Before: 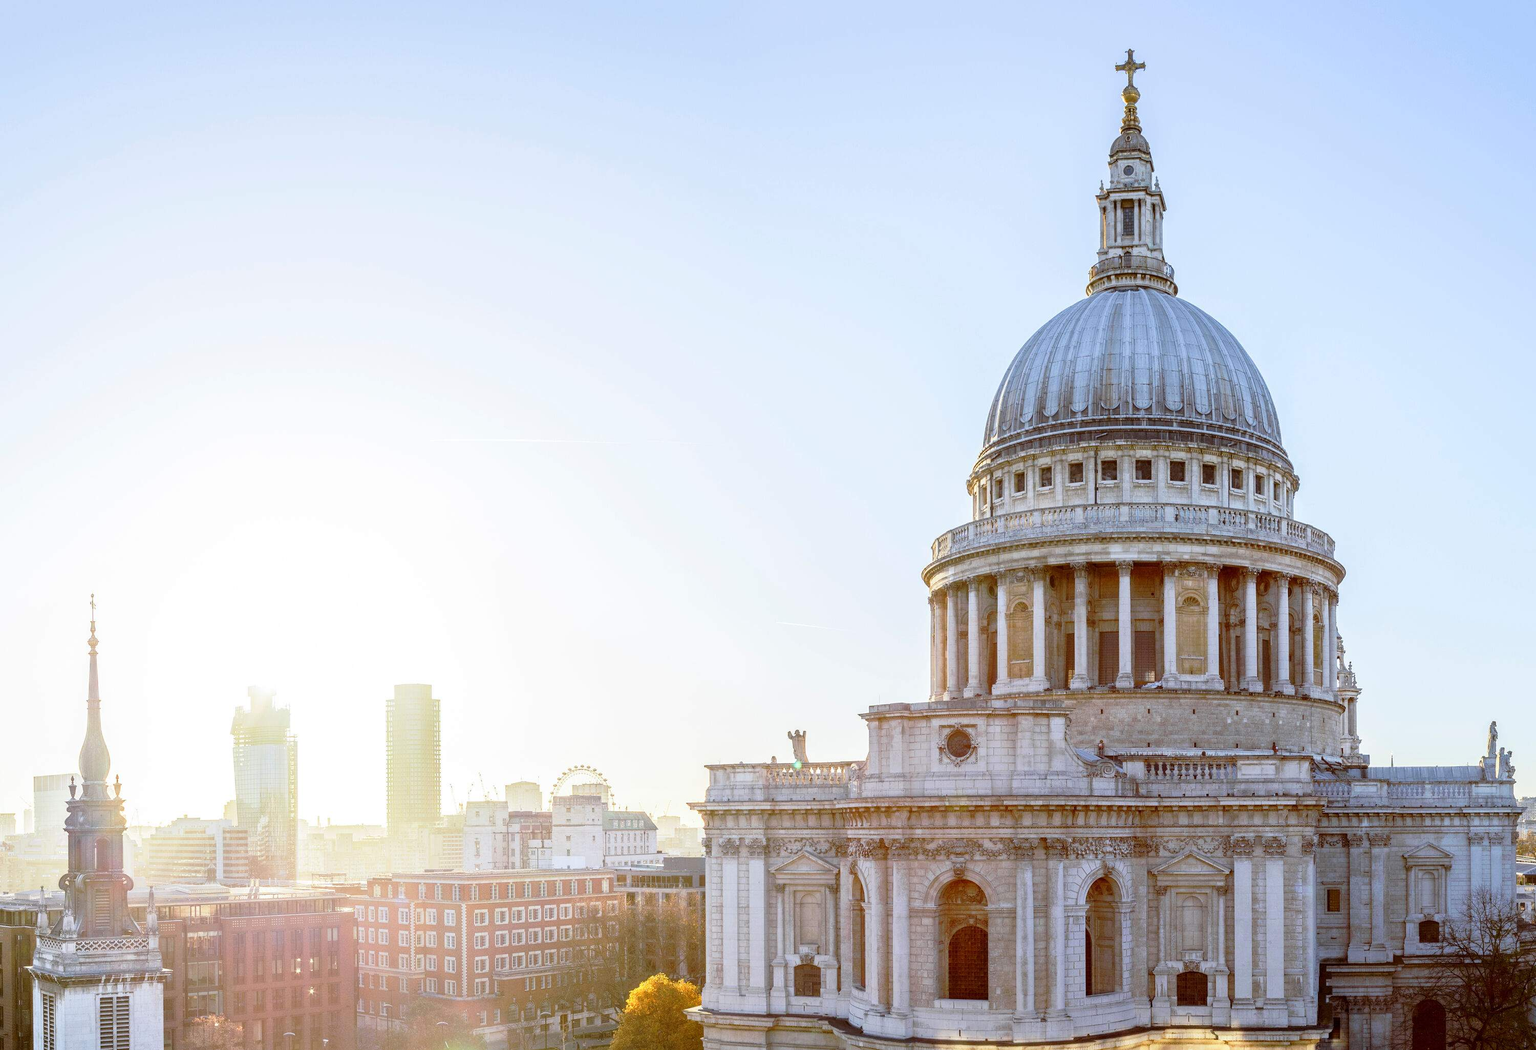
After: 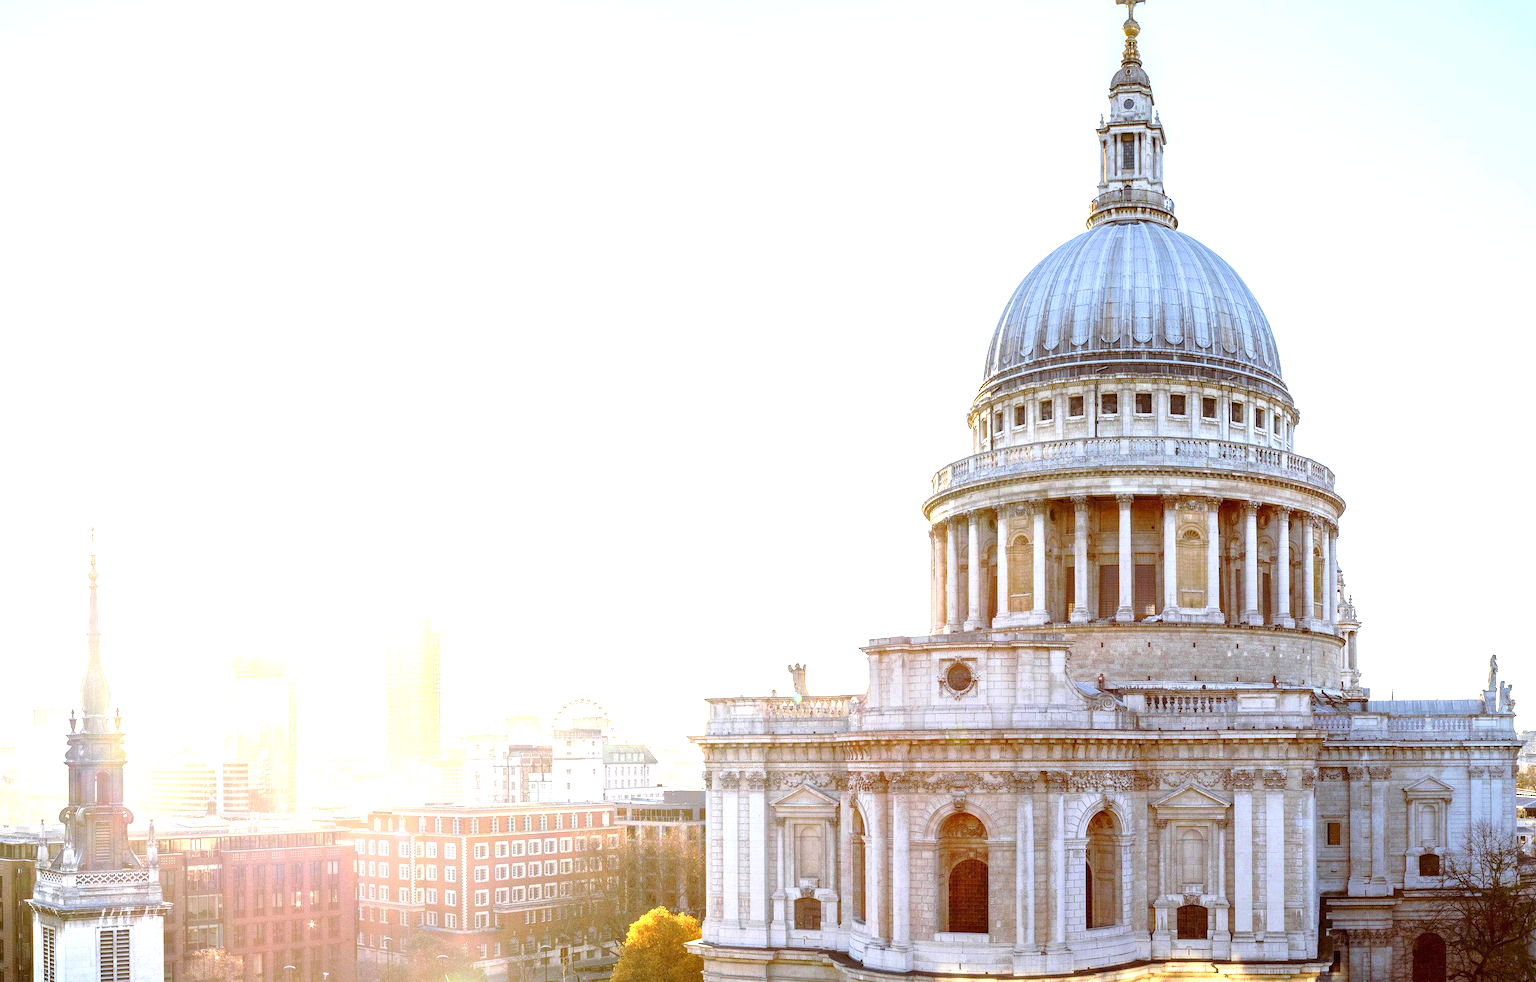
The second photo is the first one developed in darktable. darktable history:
crop and rotate: top 6.347%
exposure: black level correction 0, exposure 0.704 EV, compensate highlight preservation false
